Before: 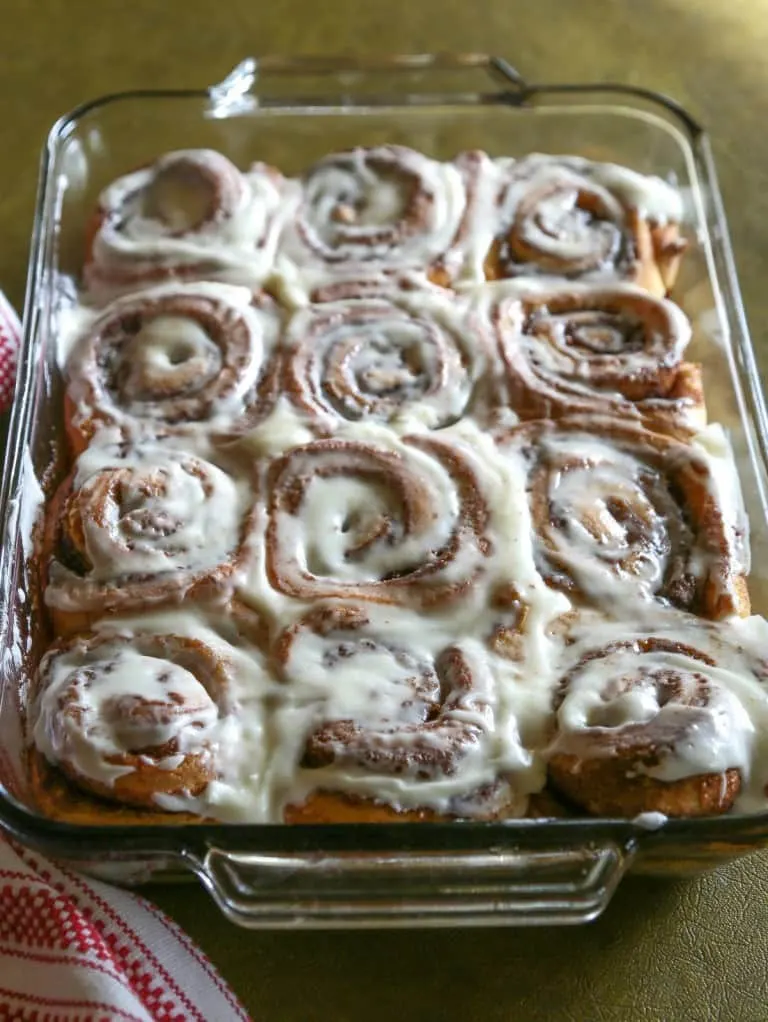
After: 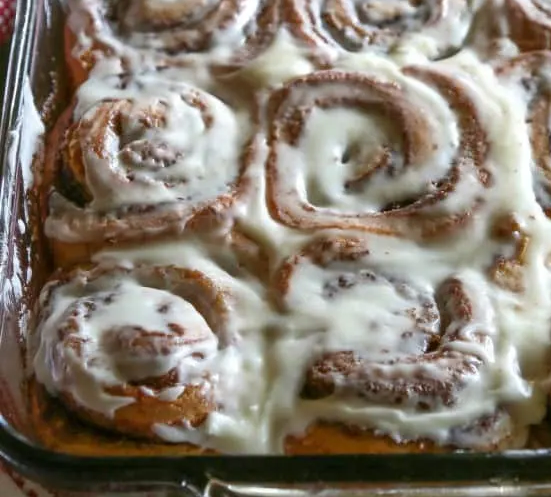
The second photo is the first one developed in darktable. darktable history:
crop: top 36.176%, right 28.252%, bottom 15.098%
